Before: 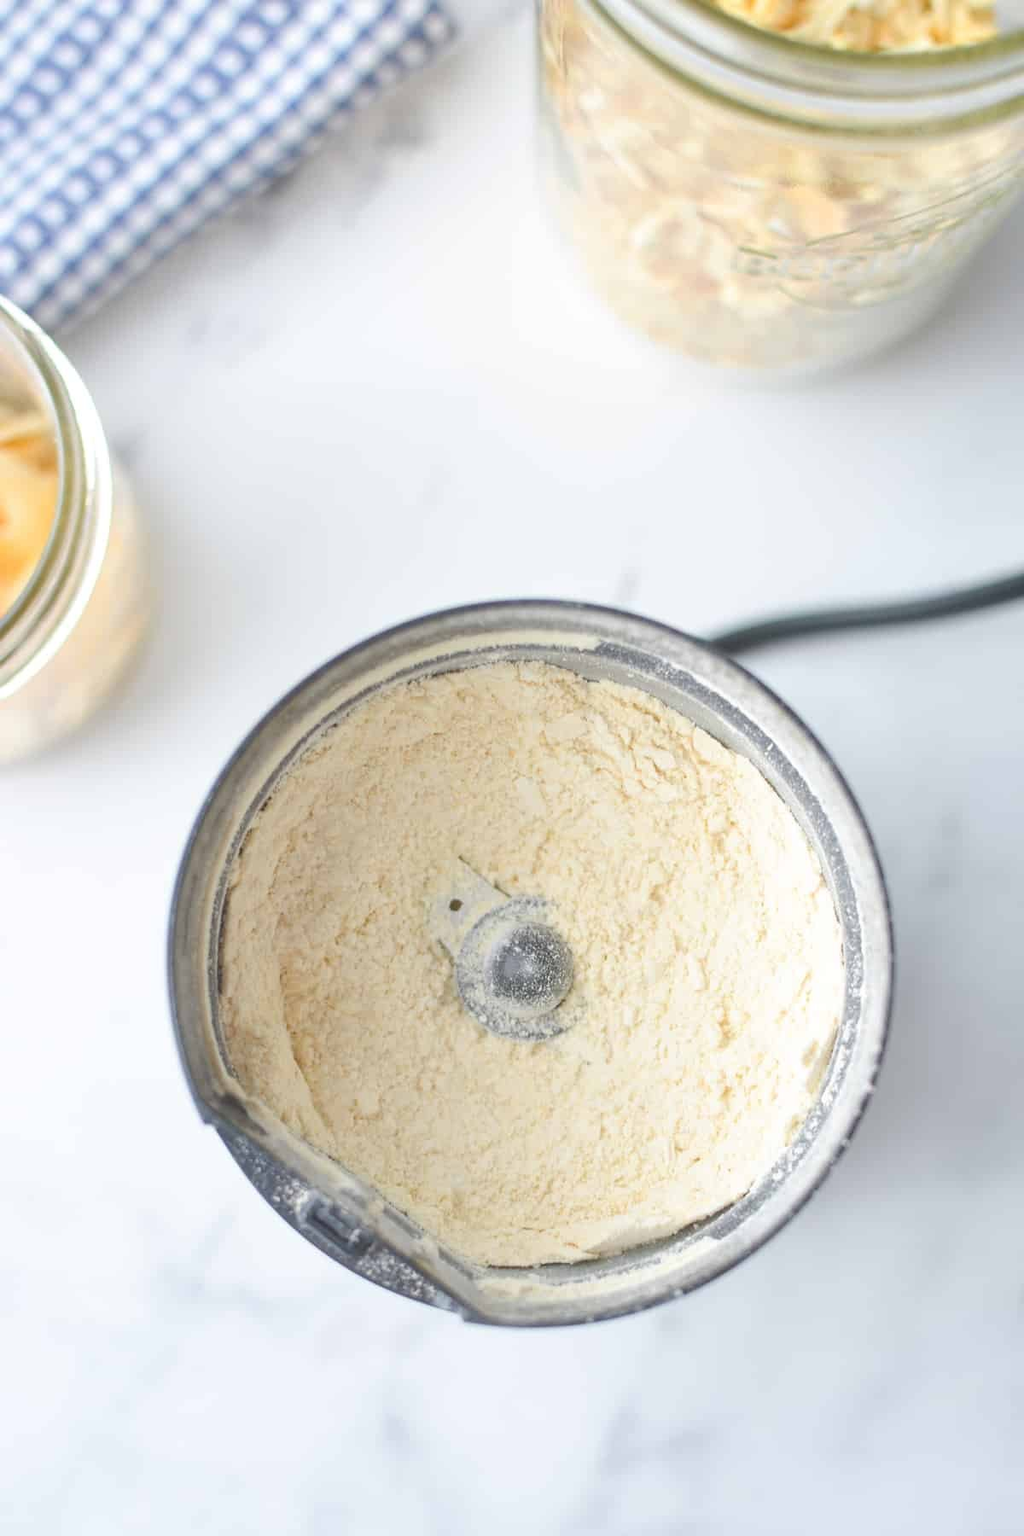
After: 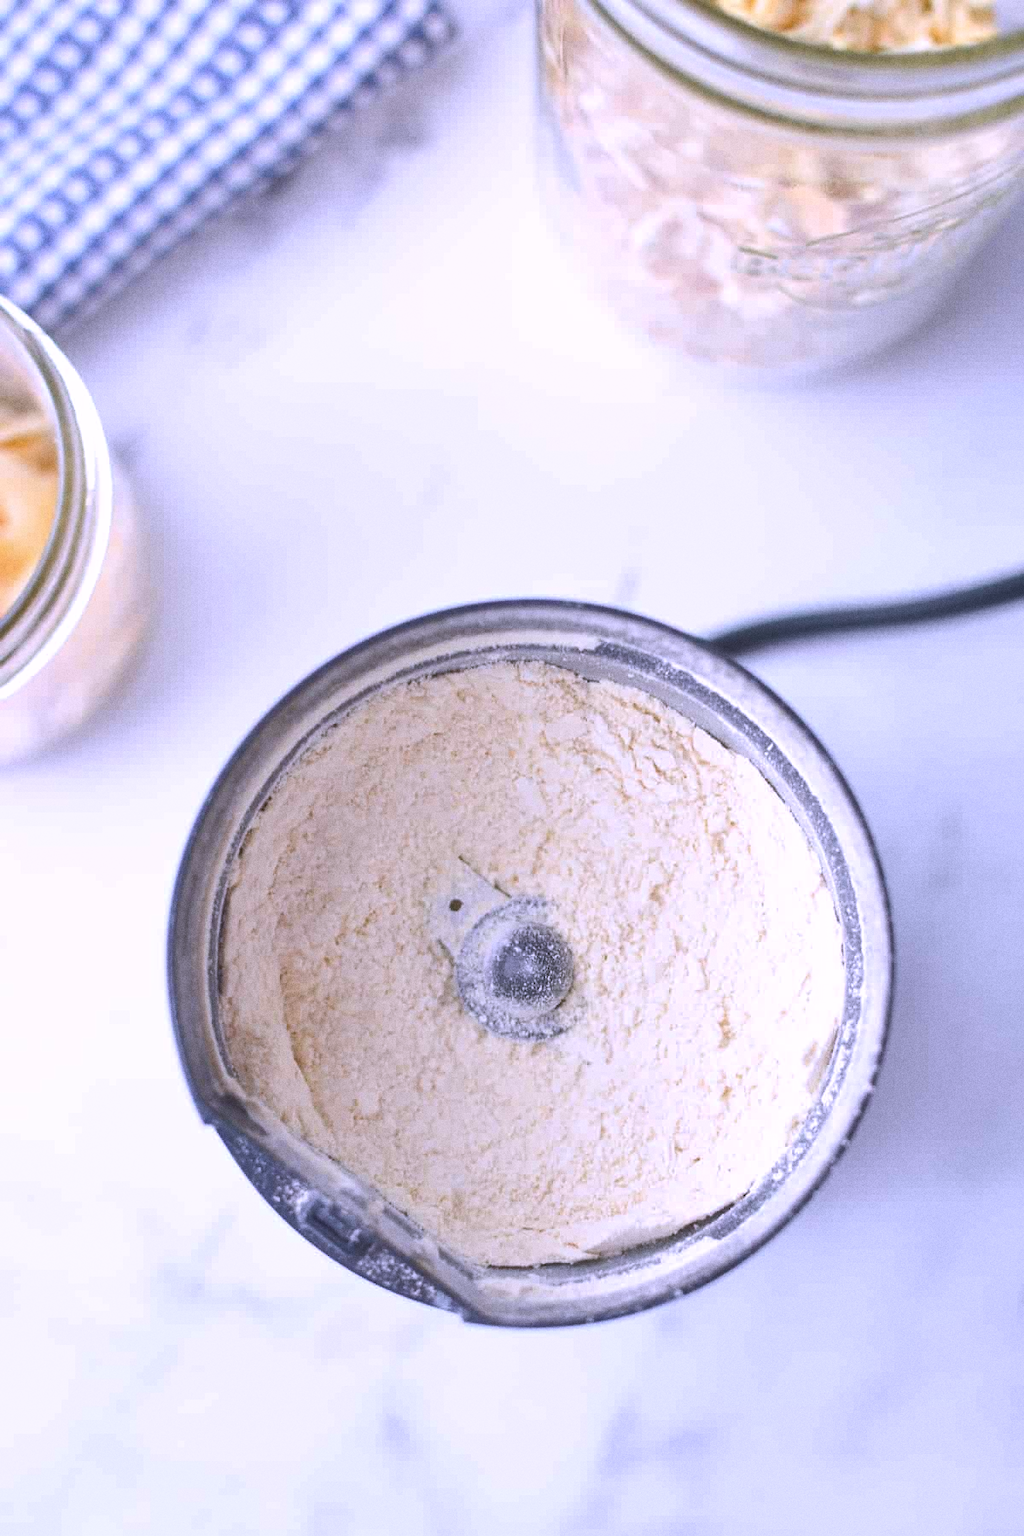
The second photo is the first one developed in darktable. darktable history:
color correction: saturation 0.98
white balance: red 1.042, blue 1.17
grain: coarseness 0.47 ISO
shadows and highlights: shadows -88.03, highlights -35.45, shadows color adjustment 99.15%, highlights color adjustment 0%, soften with gaussian
color calibration: illuminant as shot in camera, x 0.358, y 0.373, temperature 4628.91 K
